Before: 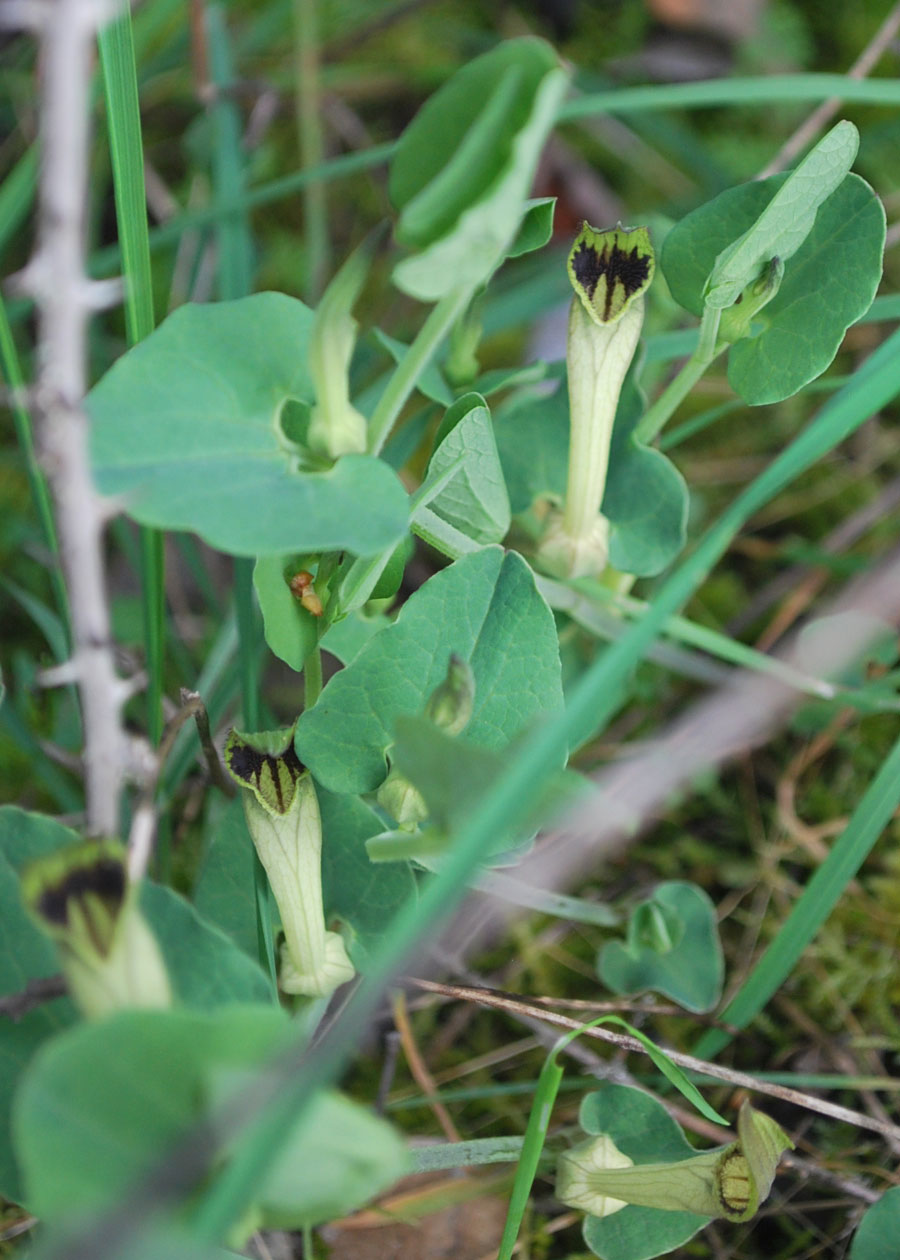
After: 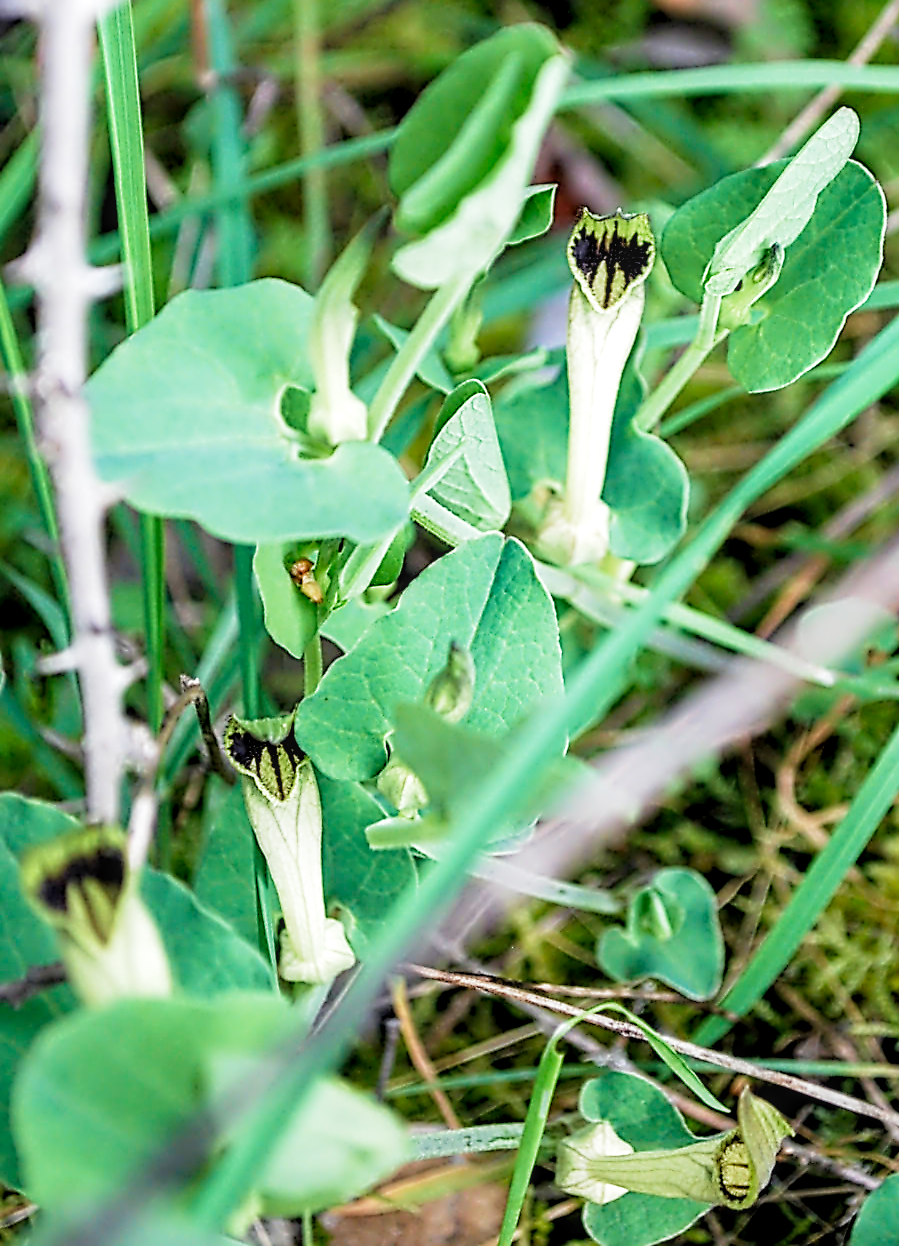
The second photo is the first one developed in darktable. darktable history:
velvia: on, module defaults
tone equalizer: -8 EV 0.06 EV, smoothing diameter 25%, edges refinement/feathering 10, preserve details guided filter
crop: top 1.049%, right 0.001%
filmic rgb: middle gray luminance 12.74%, black relative exposure -10.13 EV, white relative exposure 3.47 EV, threshold 6 EV, target black luminance 0%, hardness 5.74, latitude 44.69%, contrast 1.221, highlights saturation mix 5%, shadows ↔ highlights balance 26.78%, add noise in highlights 0, preserve chrominance no, color science v3 (2019), use custom middle-gray values true, iterations of high-quality reconstruction 0, contrast in highlights soft, enable highlight reconstruction true
local contrast: on, module defaults
contrast equalizer: y [[0.5, 0.5, 0.5, 0.515, 0.749, 0.84], [0.5 ×6], [0.5 ×6], [0, 0, 0, 0.001, 0.067, 0.262], [0 ×6]]
rgb levels: levels [[0.01, 0.419, 0.839], [0, 0.5, 1], [0, 0.5, 1]]
sharpen: on, module defaults
